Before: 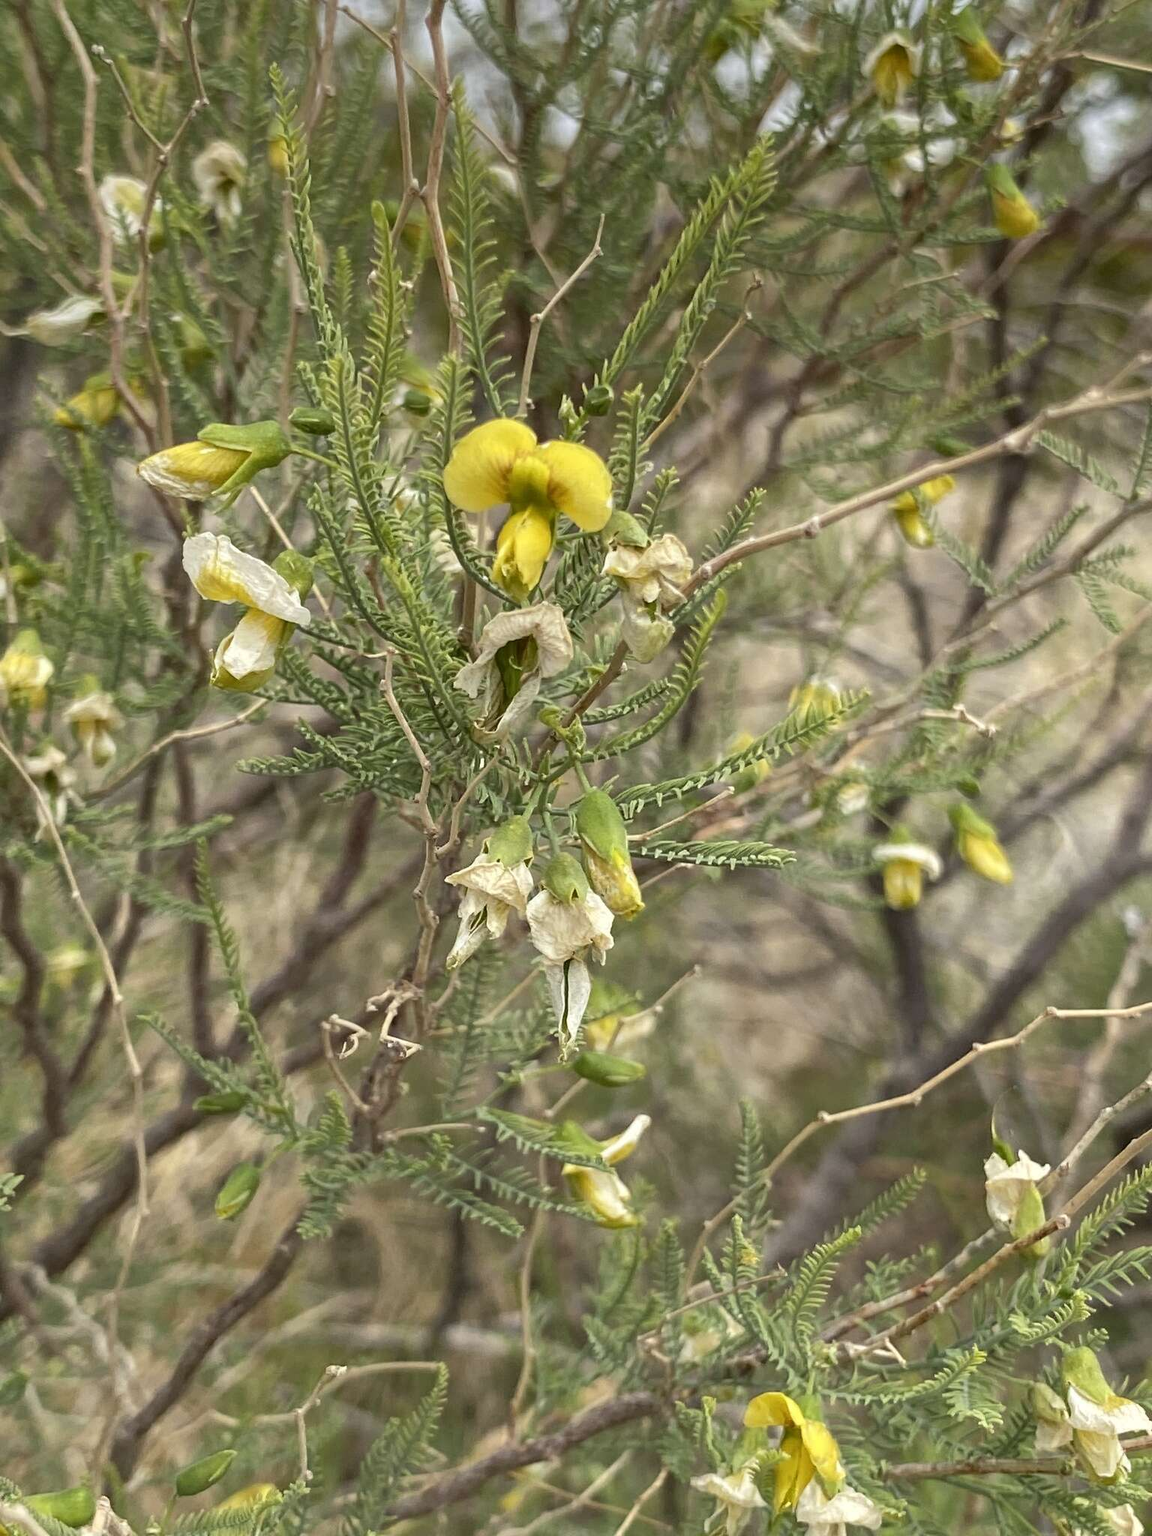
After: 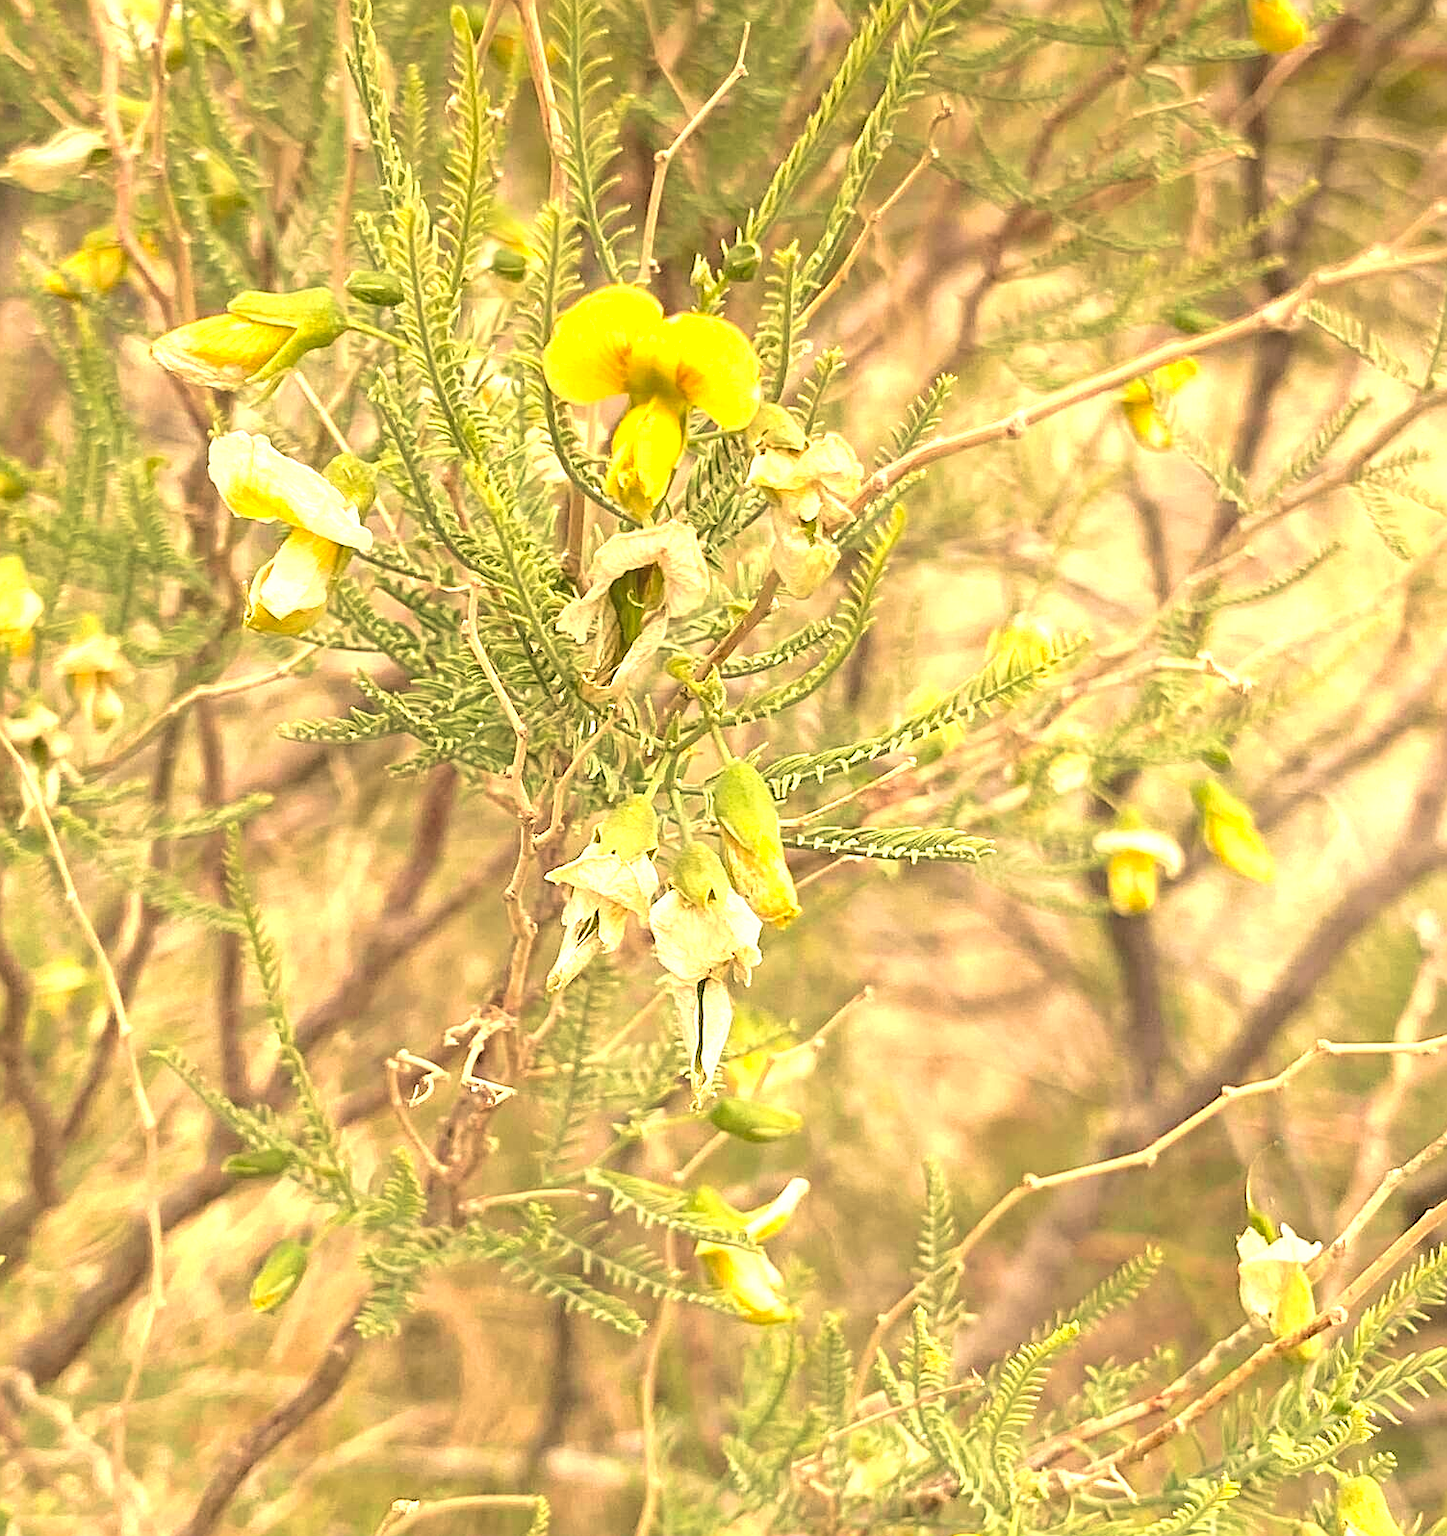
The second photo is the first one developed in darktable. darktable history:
sharpen: on, module defaults
contrast brightness saturation: brightness 0.15
crop and rotate: left 1.814%, top 12.818%, right 0.25%, bottom 9.225%
velvia: on, module defaults
white balance: red 1.138, green 0.996, blue 0.812
exposure: black level correction 0, exposure 1.125 EV, compensate exposure bias true, compensate highlight preservation false
